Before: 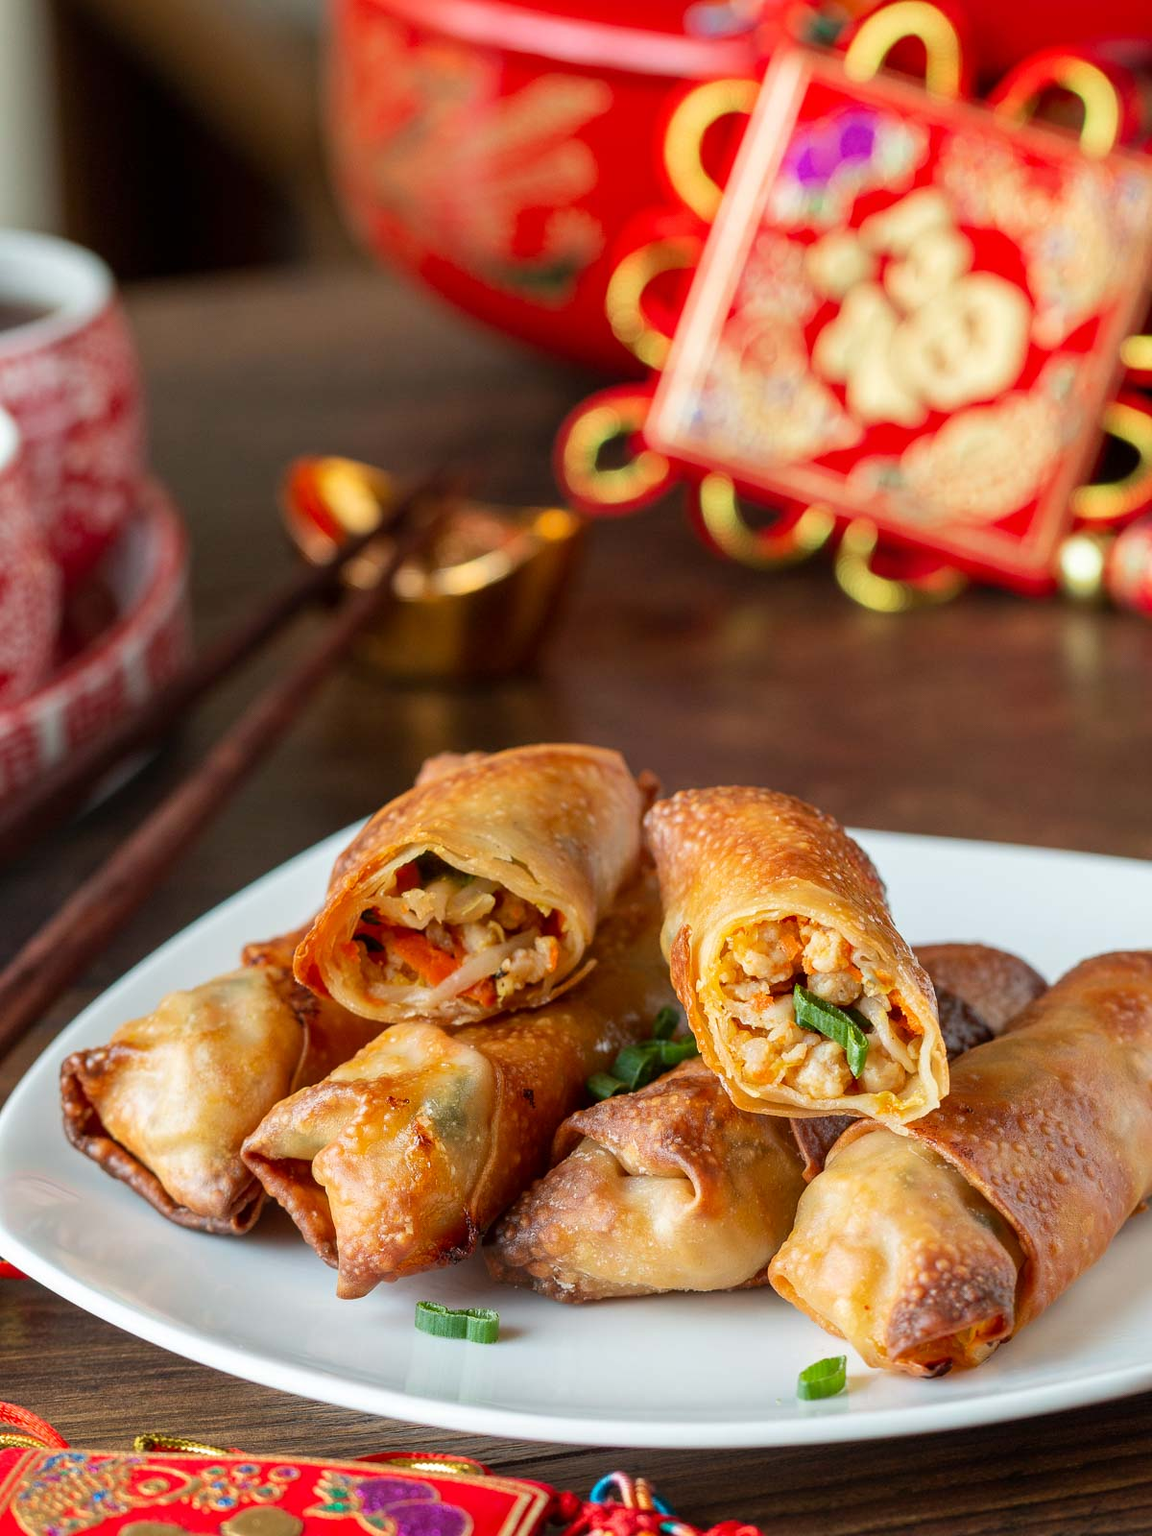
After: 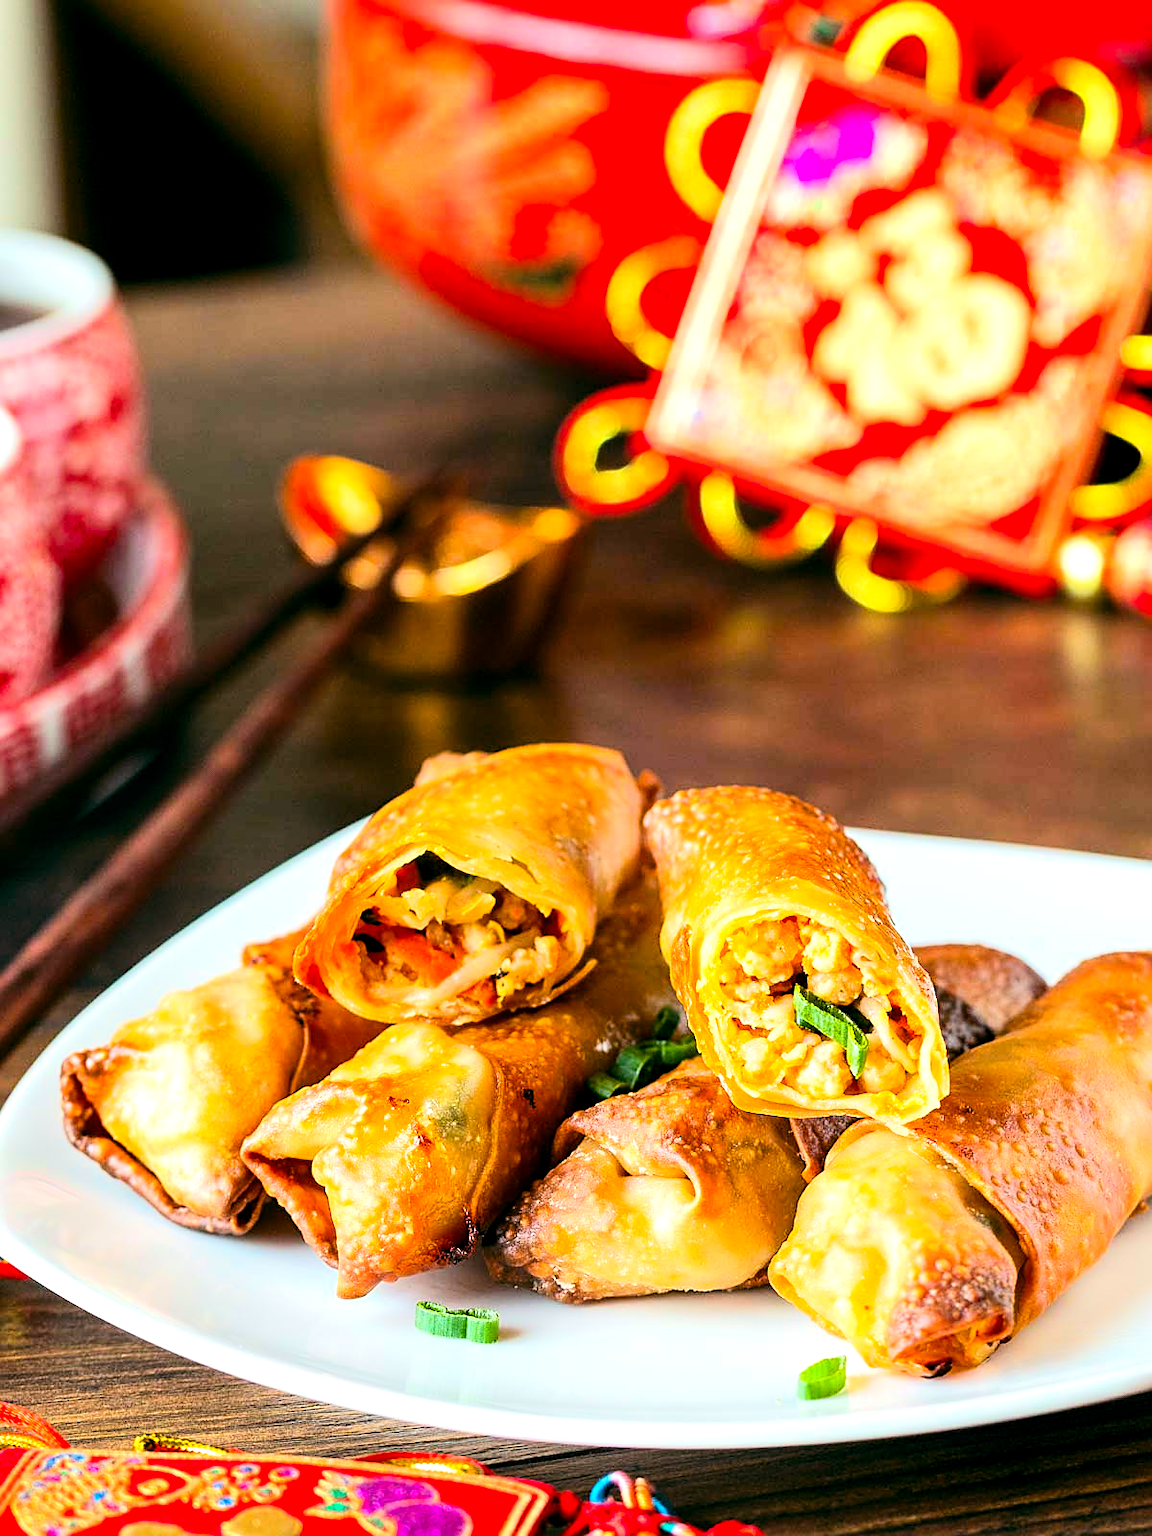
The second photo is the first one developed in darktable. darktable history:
sharpen: on, module defaults
color balance rgb: global offset › luminance -0.337%, global offset › chroma 0.119%, global offset › hue 167.13°, perceptual saturation grading › global saturation 25.802%, perceptual brilliance grading › highlights 10.892%, perceptual brilliance grading › shadows -11.132%
exposure: exposure -0.17 EV, compensate exposure bias true, compensate highlight preservation false
tone equalizer: -7 EV 0.143 EV, -6 EV 0.613 EV, -5 EV 1.15 EV, -4 EV 1.36 EV, -3 EV 1.18 EV, -2 EV 0.6 EV, -1 EV 0.163 EV, edges refinement/feathering 500, mask exposure compensation -1.57 EV, preserve details no
